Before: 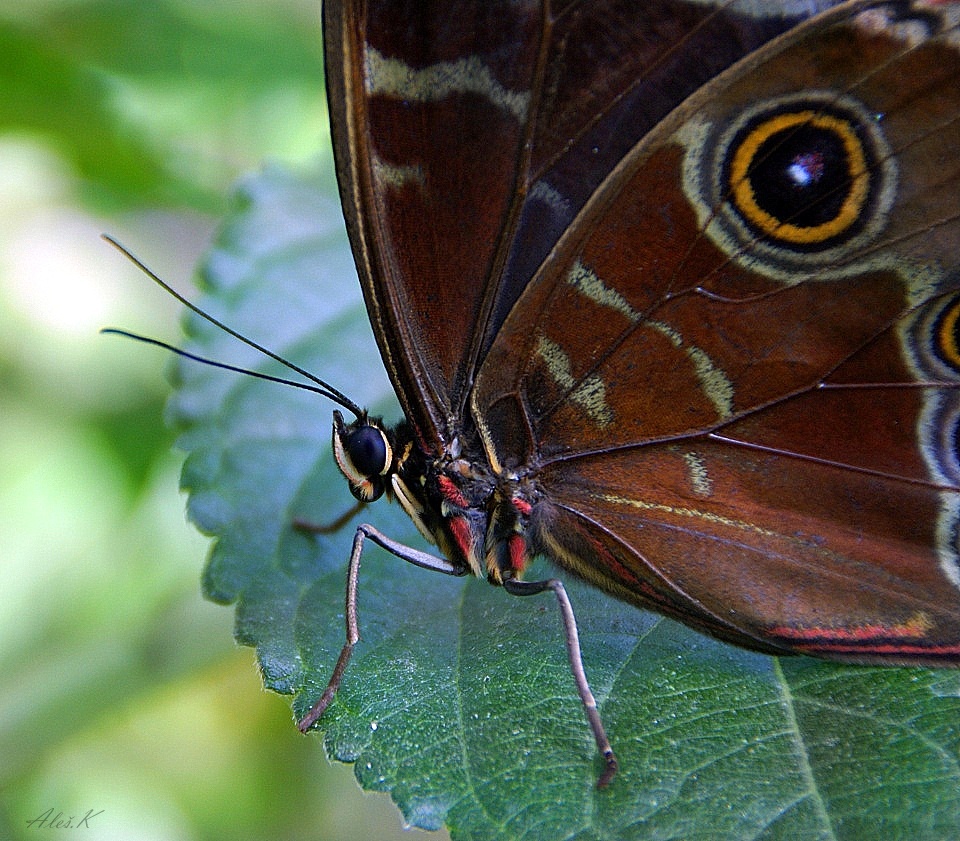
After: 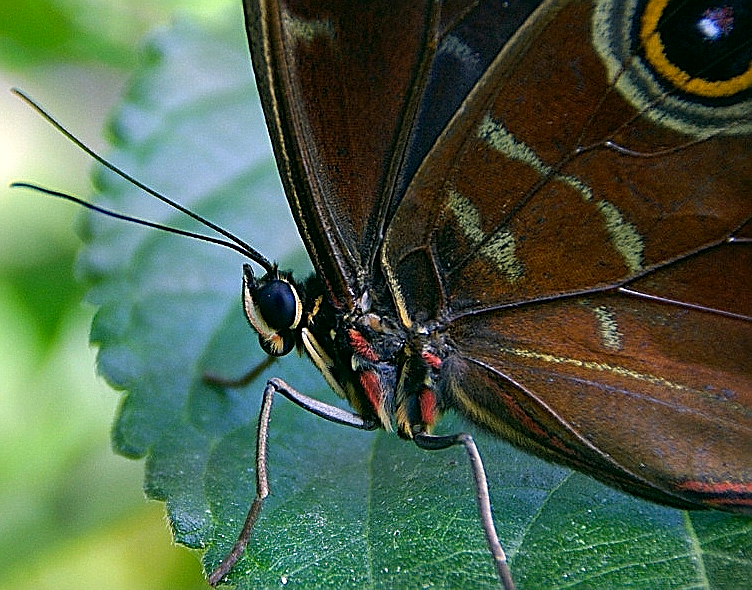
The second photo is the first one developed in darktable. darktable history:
color correction: highlights a* -0.373, highlights b* 9.13, shadows a* -9.37, shadows b* 0.908
sharpen: on, module defaults
crop: left 9.38%, top 17.391%, right 10.852%, bottom 12.375%
